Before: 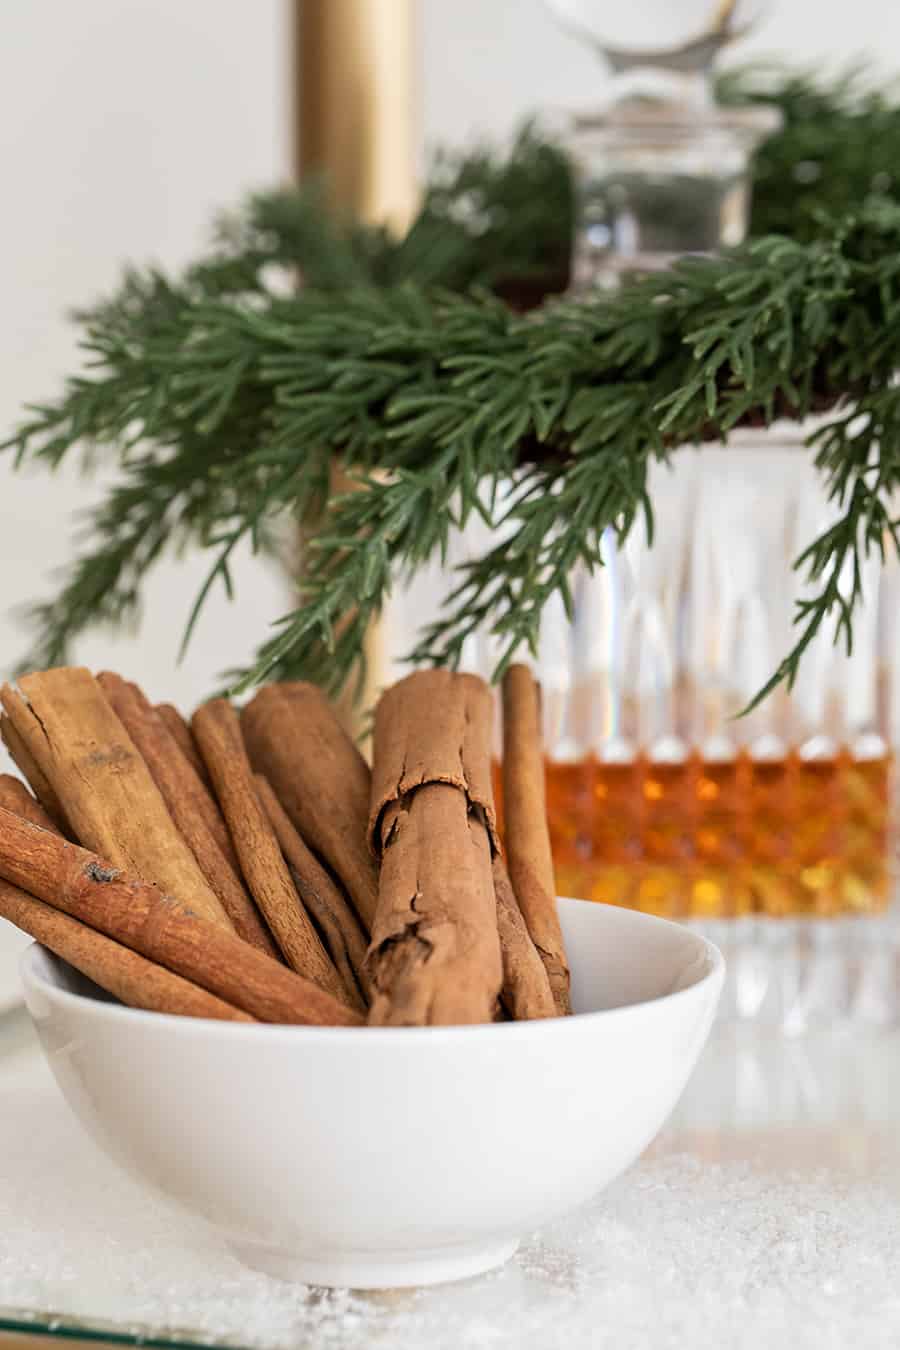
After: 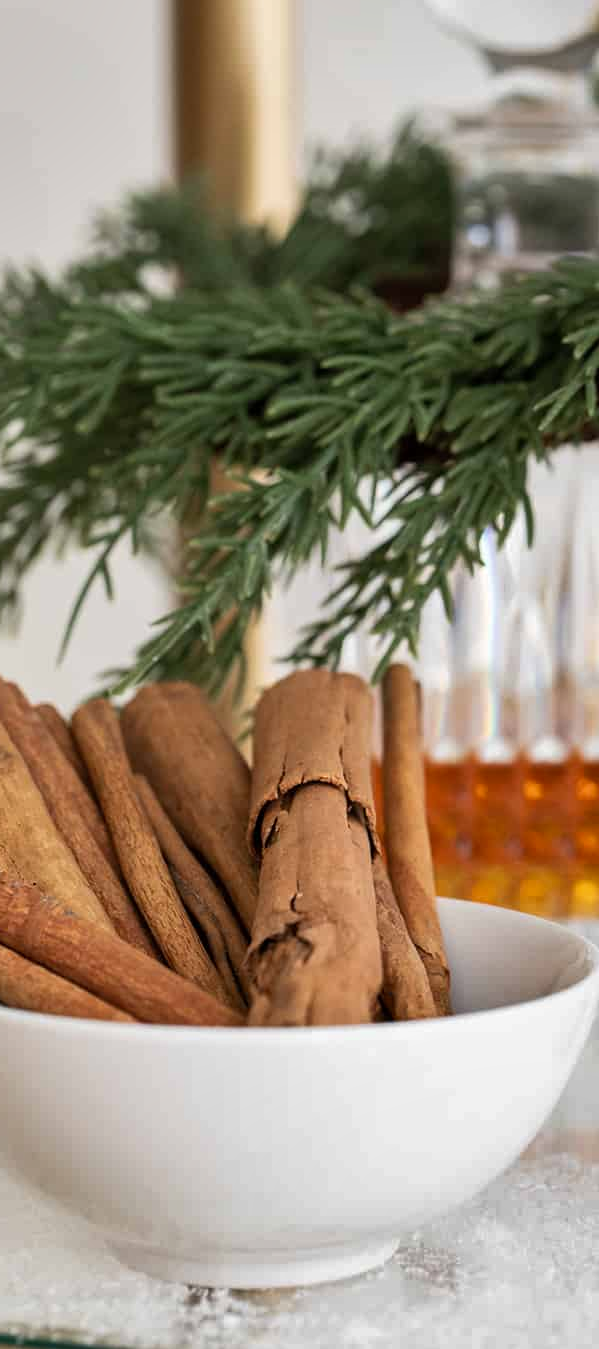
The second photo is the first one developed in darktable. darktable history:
base curve: curves: ch0 [(0, 0) (0.303, 0.277) (1, 1)]
crop and rotate: left 13.342%, right 19.991%
shadows and highlights: low approximation 0.01, soften with gaussian
